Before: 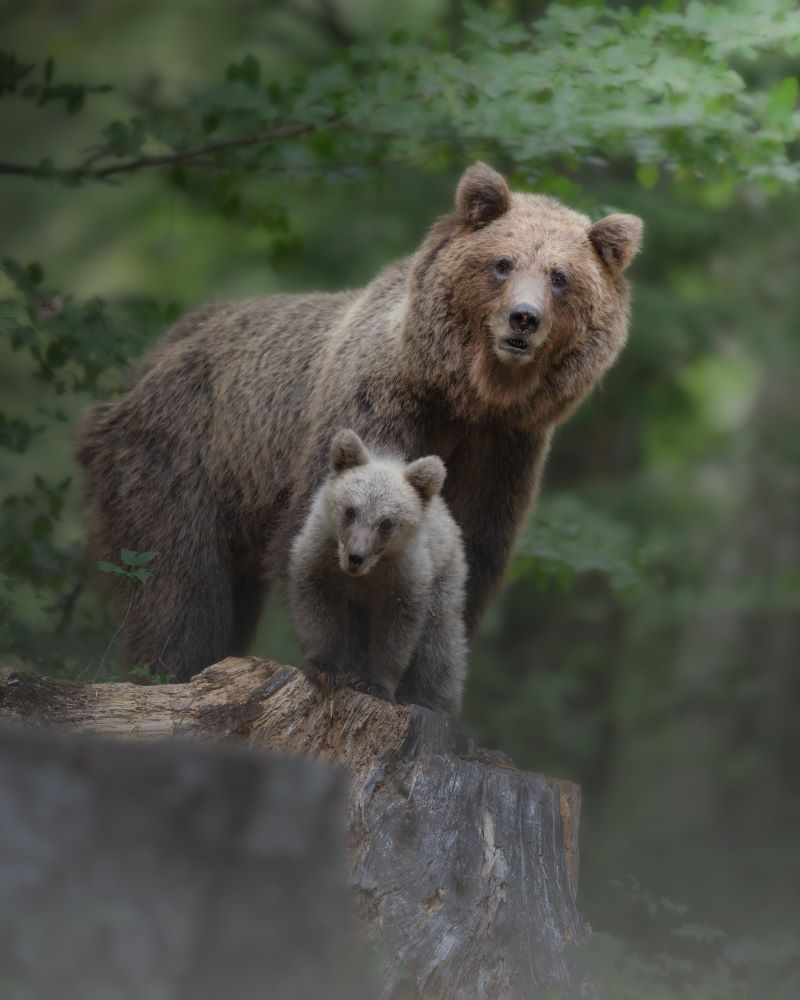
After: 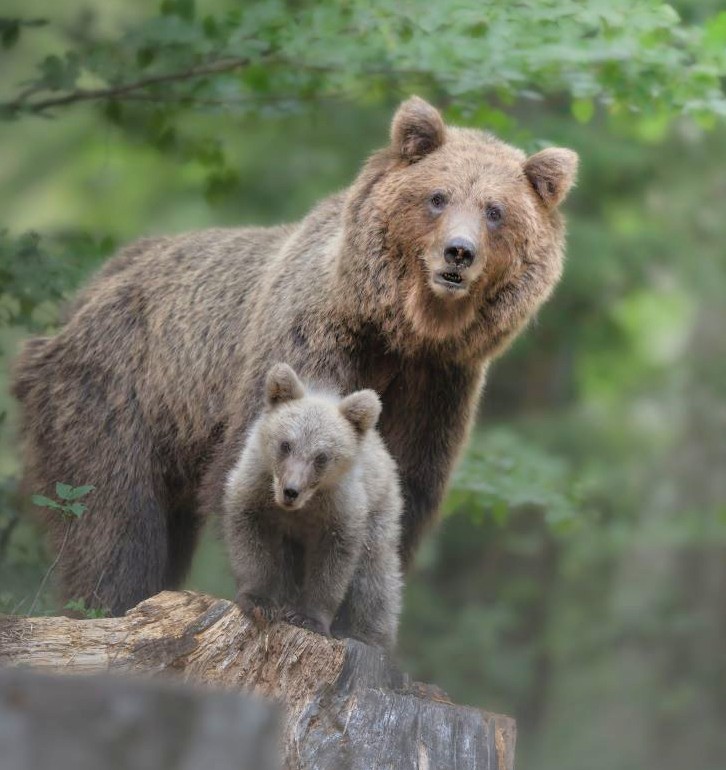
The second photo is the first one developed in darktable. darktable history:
crop: left 8.155%, top 6.611%, bottom 15.385%
tone equalizer: -7 EV 0.15 EV, -6 EV 0.6 EV, -5 EV 1.15 EV, -4 EV 1.33 EV, -3 EV 1.15 EV, -2 EV 0.6 EV, -1 EV 0.15 EV, mask exposure compensation -0.5 EV
